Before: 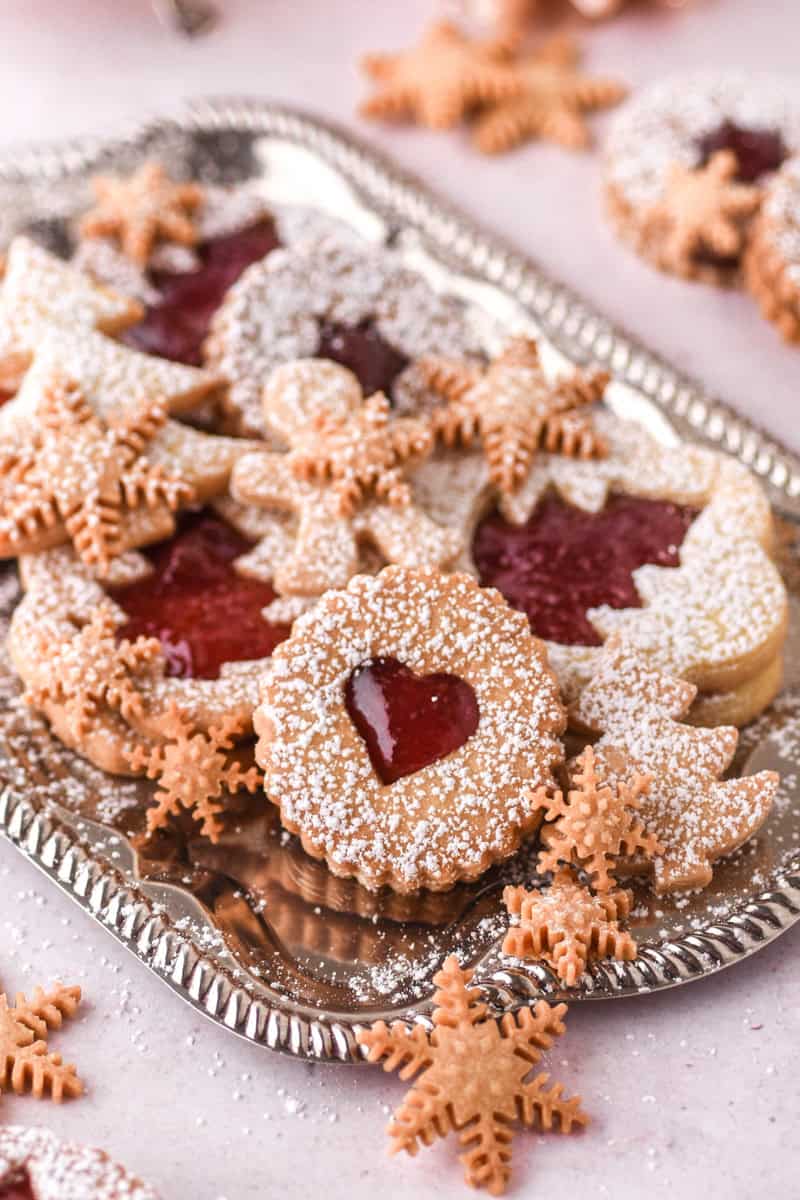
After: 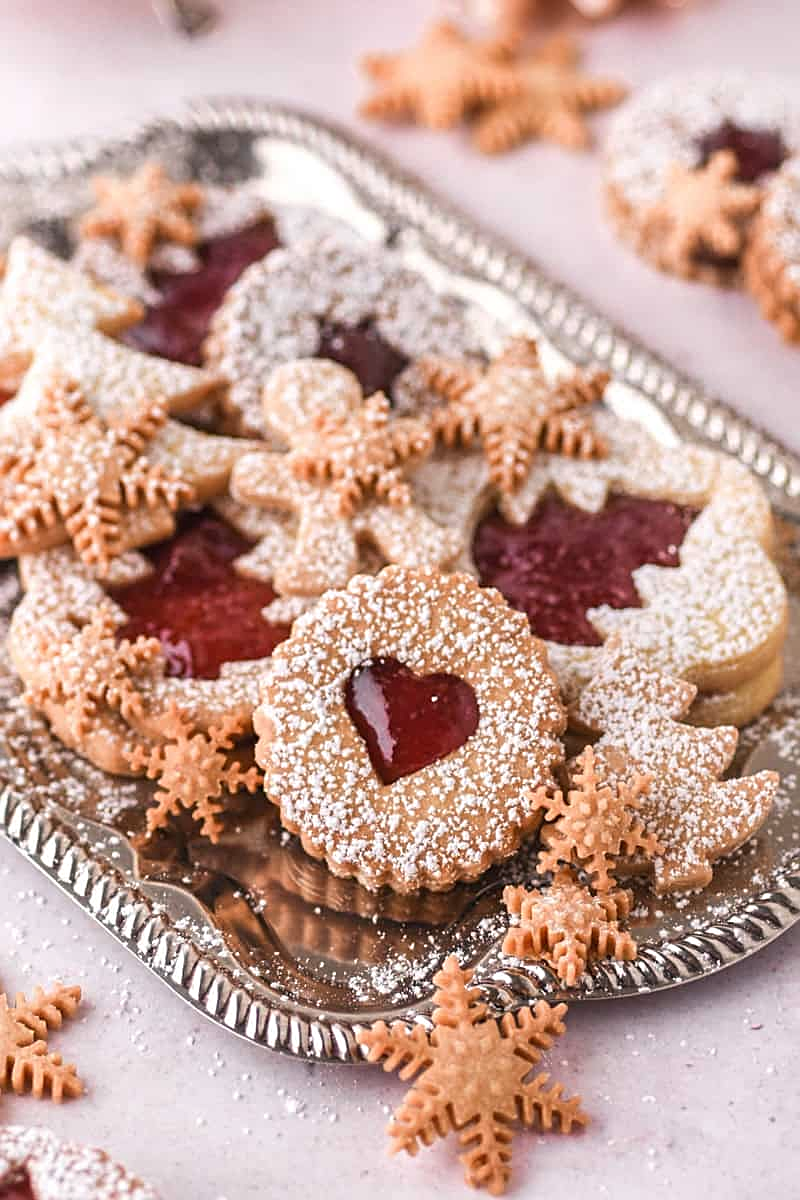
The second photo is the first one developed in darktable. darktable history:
color balance: mode lift, gamma, gain (sRGB), lift [1, 1, 1.022, 1.026]
exposure: compensate highlight preservation false
sharpen: on, module defaults
